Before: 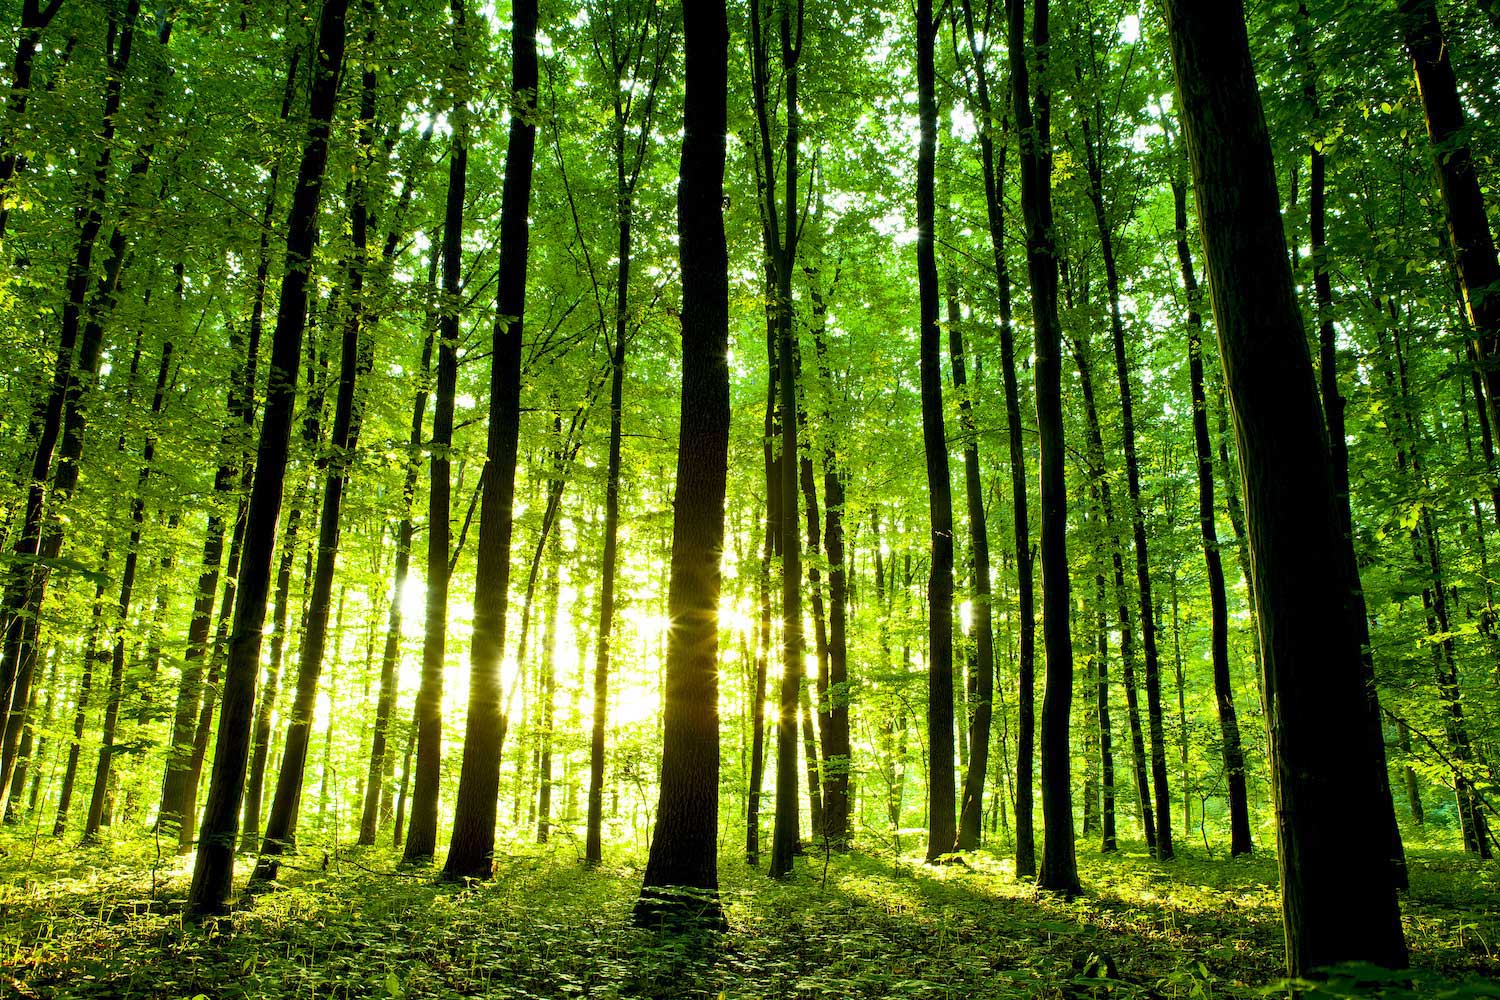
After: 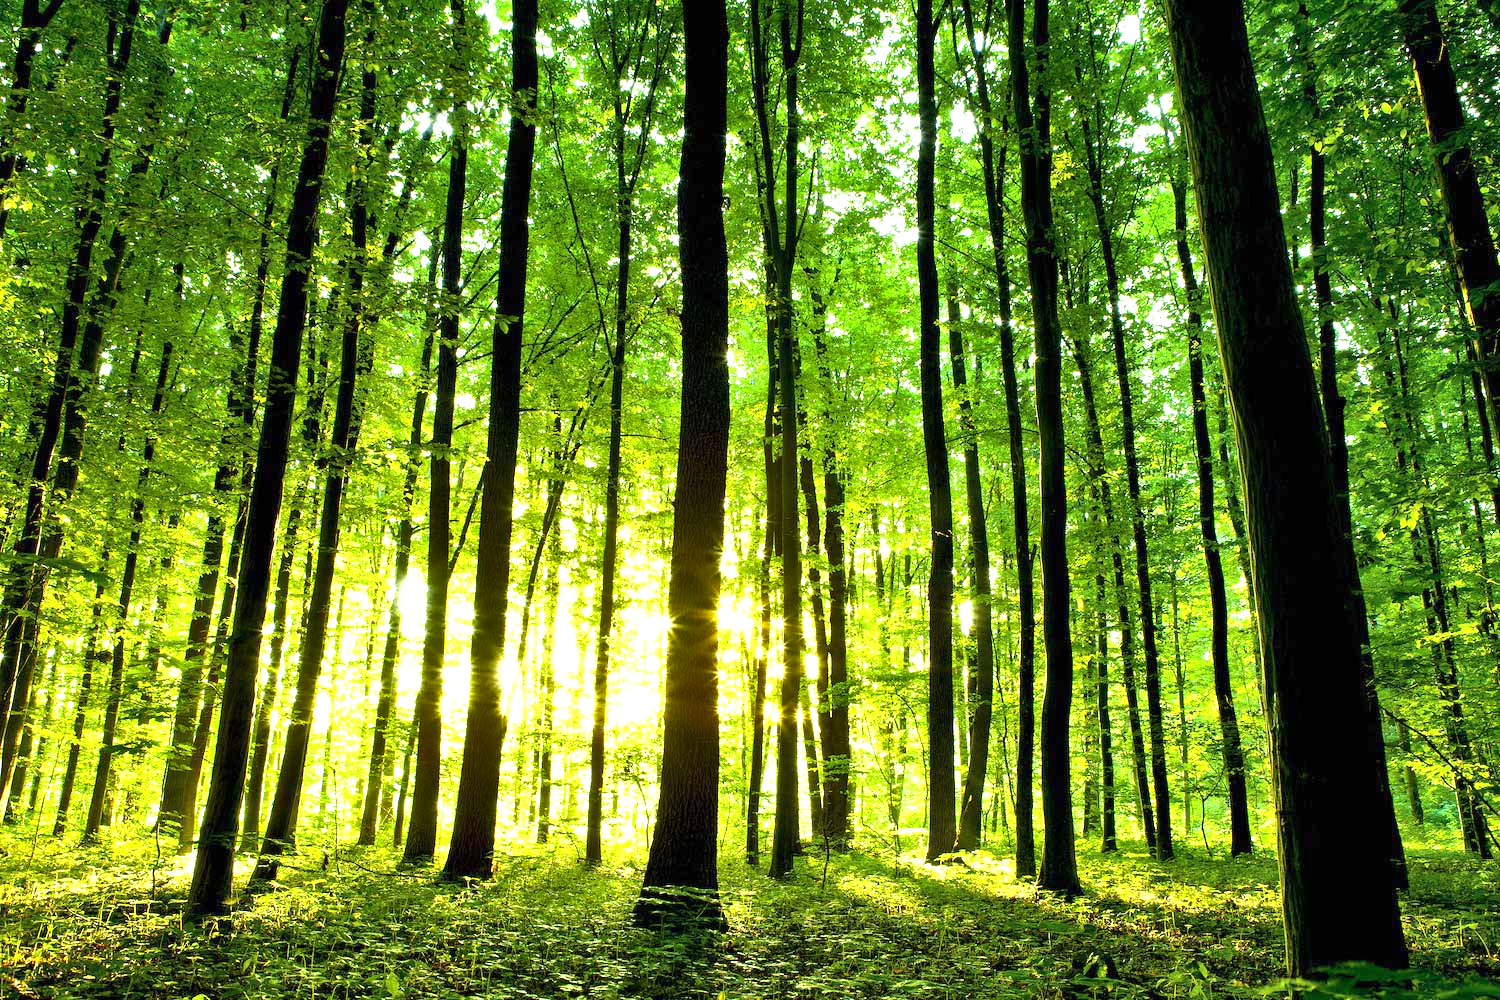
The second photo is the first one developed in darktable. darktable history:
exposure: black level correction 0, exposure 0.688 EV, compensate highlight preservation false
shadows and highlights: soften with gaussian
